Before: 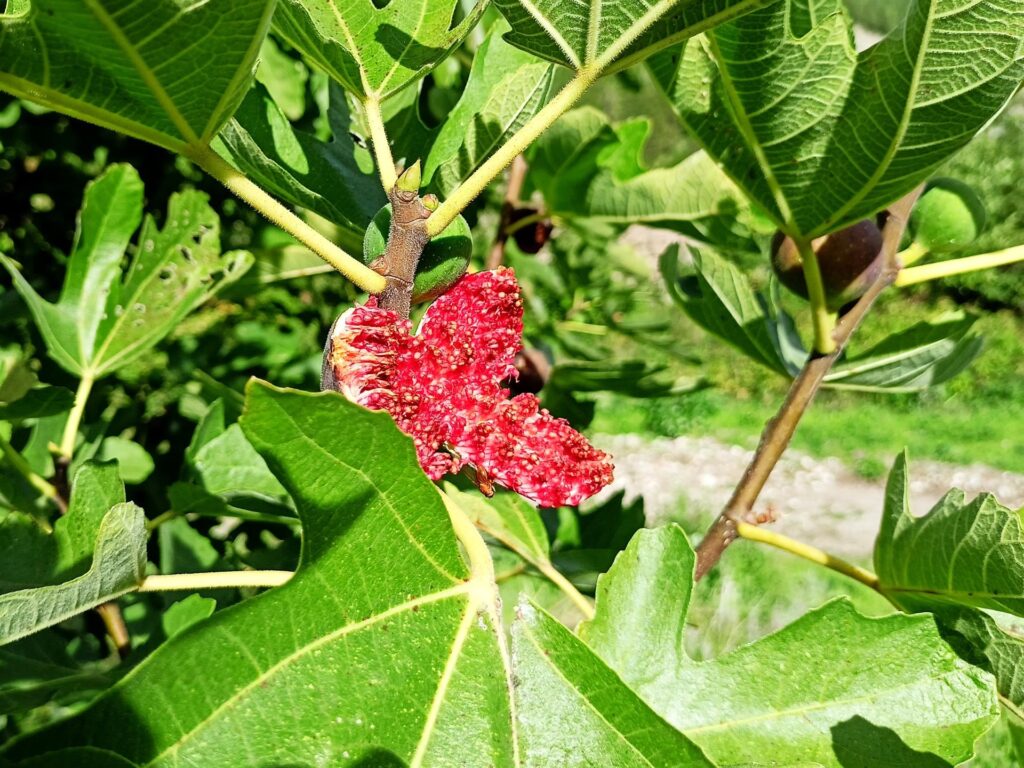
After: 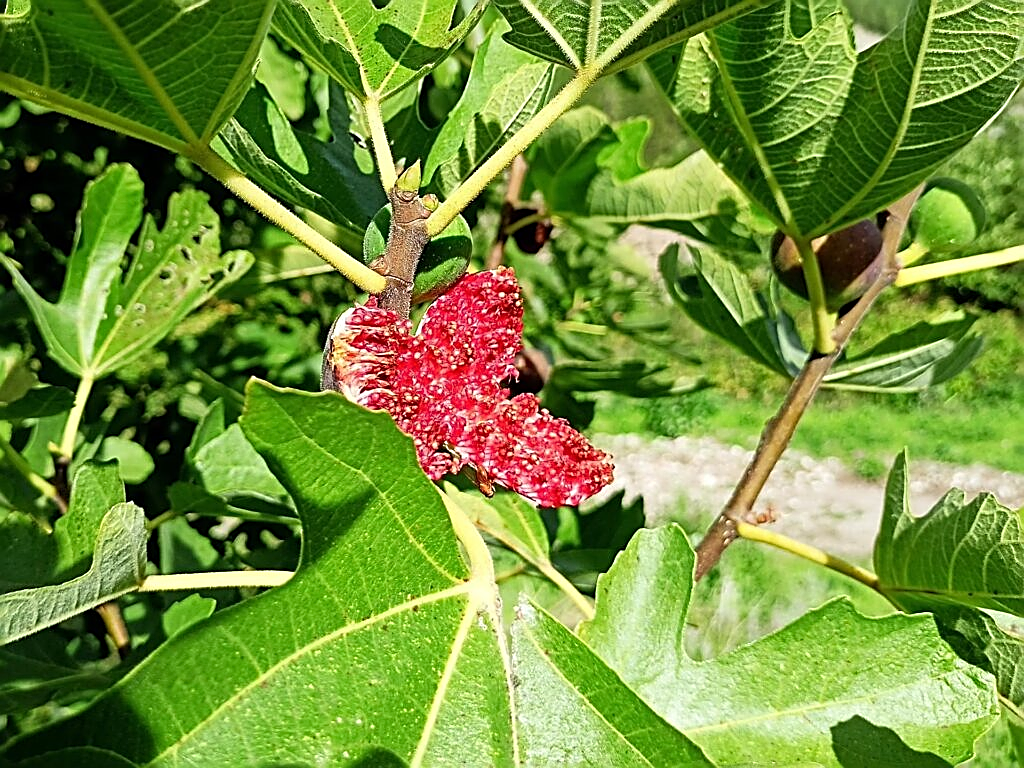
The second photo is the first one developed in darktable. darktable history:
sharpen: amount 0.989
